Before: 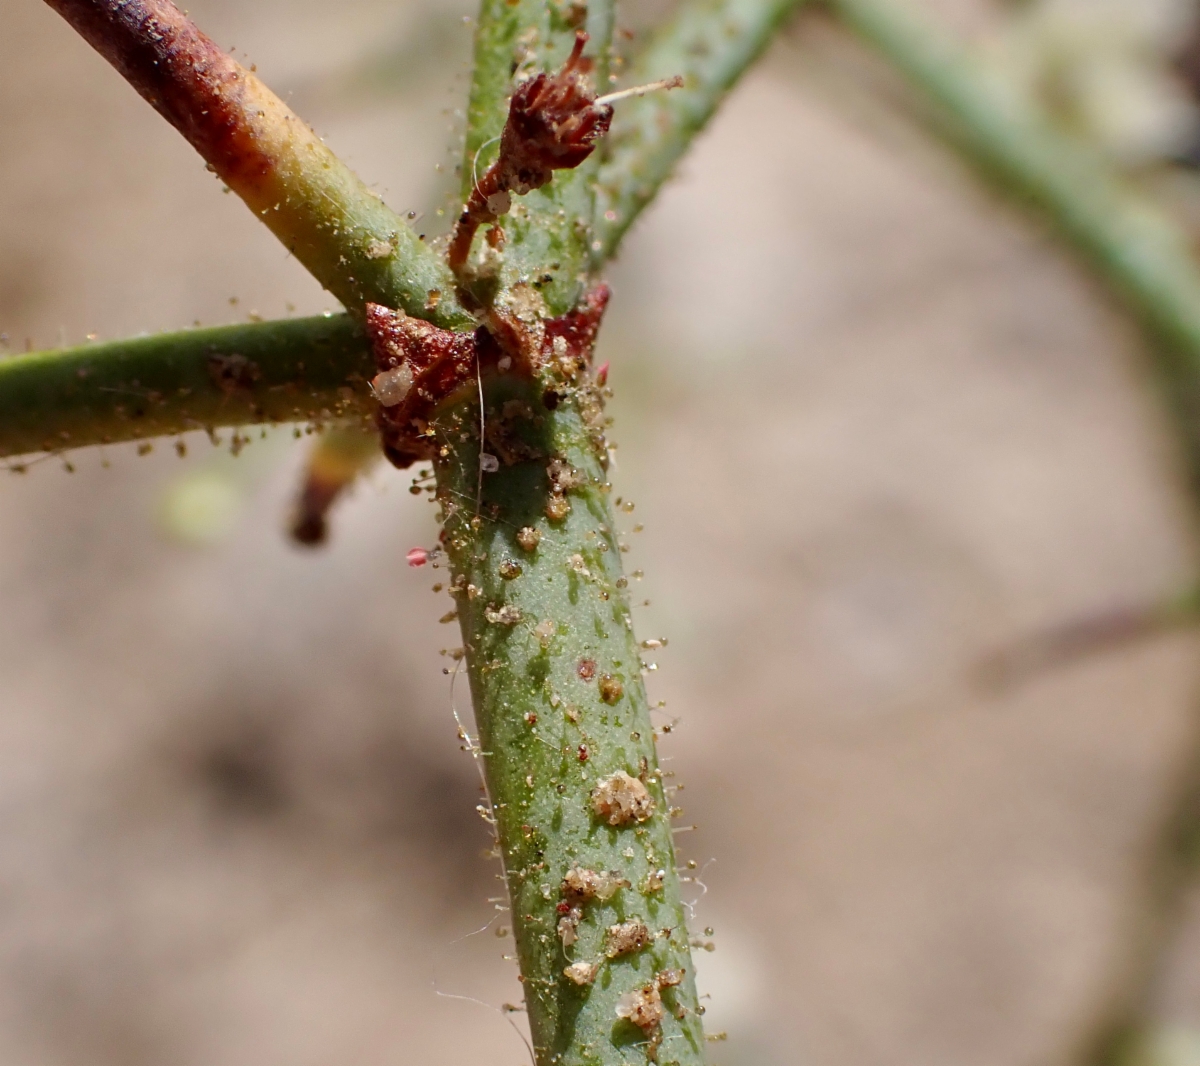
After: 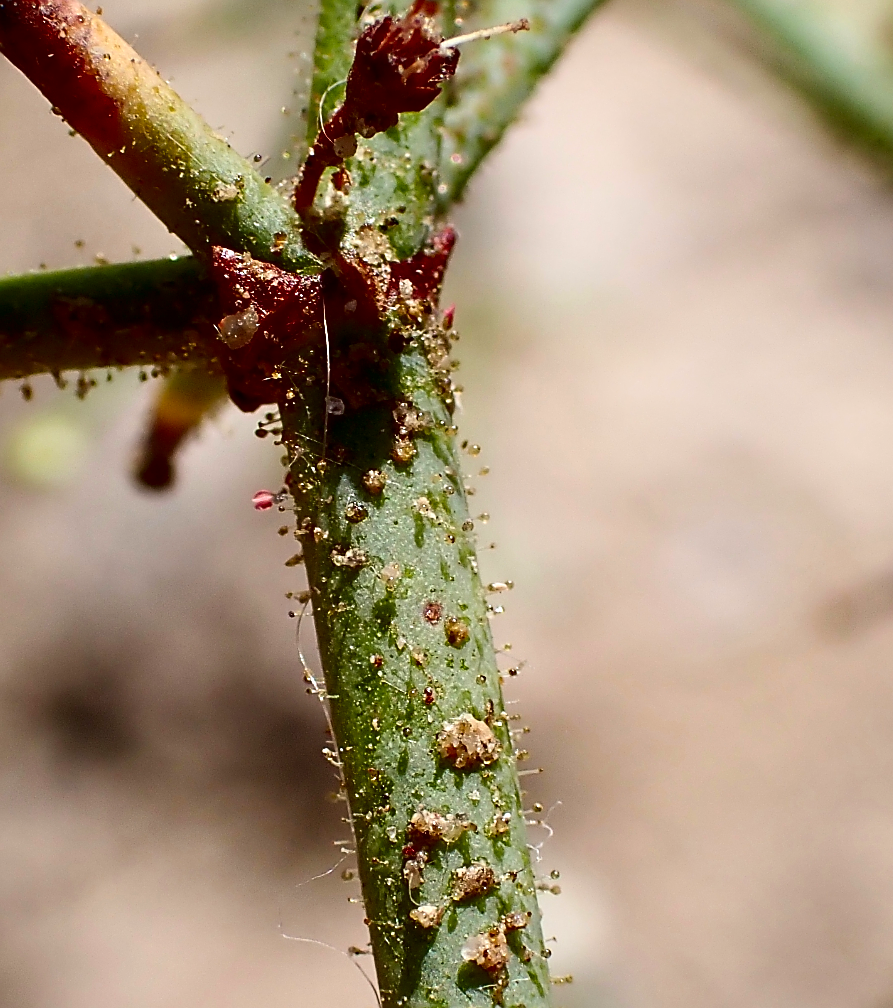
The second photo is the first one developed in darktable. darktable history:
contrast equalizer: octaves 7, y [[0.528 ×6], [0.514 ×6], [0.362 ×6], [0 ×6], [0 ×6]]
sharpen: radius 1.402, amount 1.25, threshold 0.753
crop and rotate: left 12.913%, top 5.43%, right 12.594%
contrast brightness saturation: contrast 0.189, brightness -0.111, saturation 0.209
shadows and highlights: shadows -89.59, highlights 89.56, soften with gaussian
